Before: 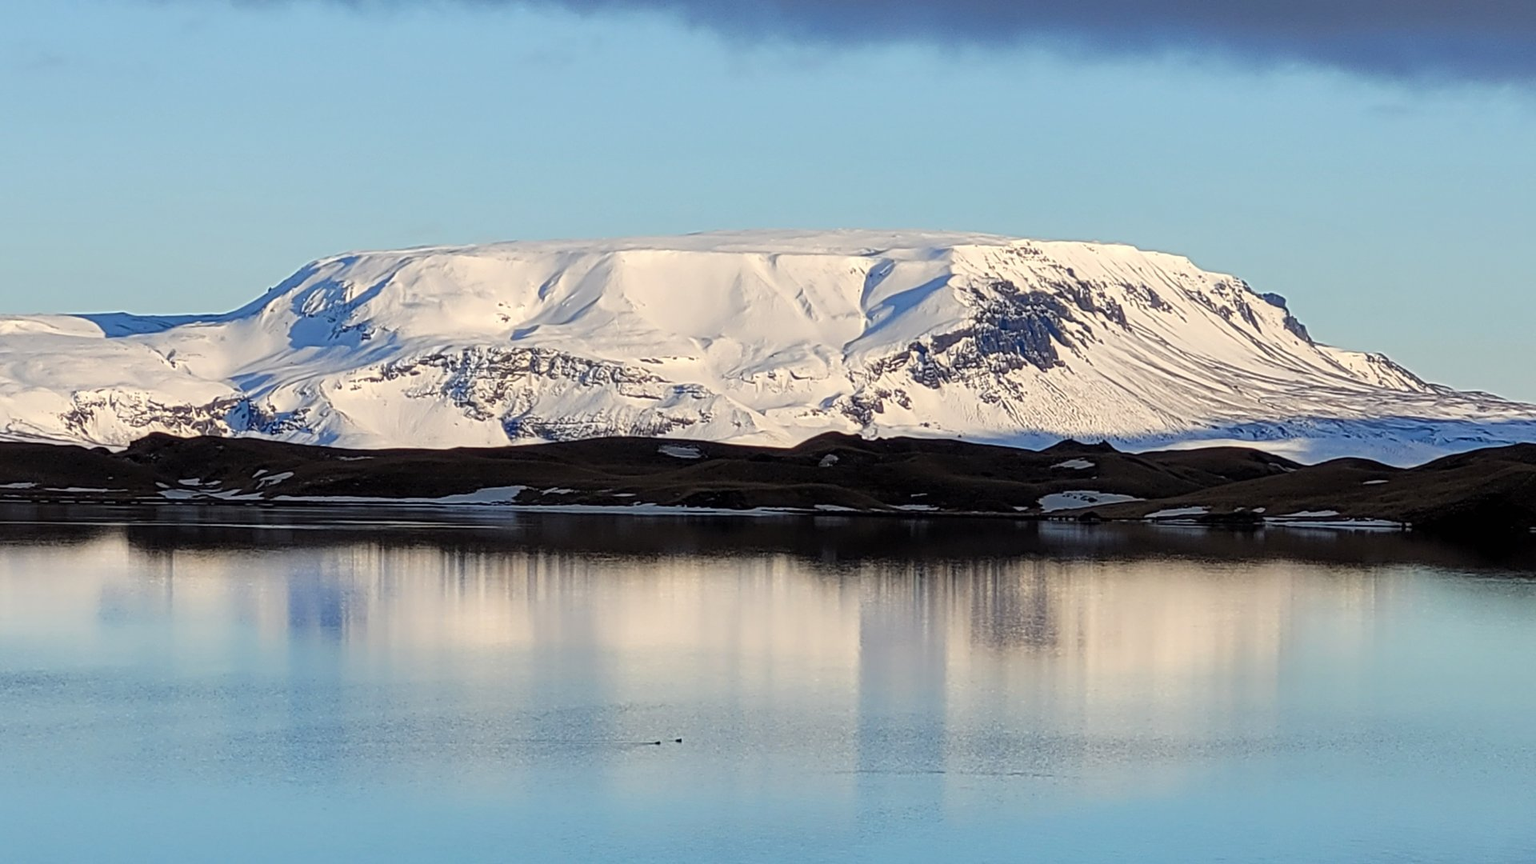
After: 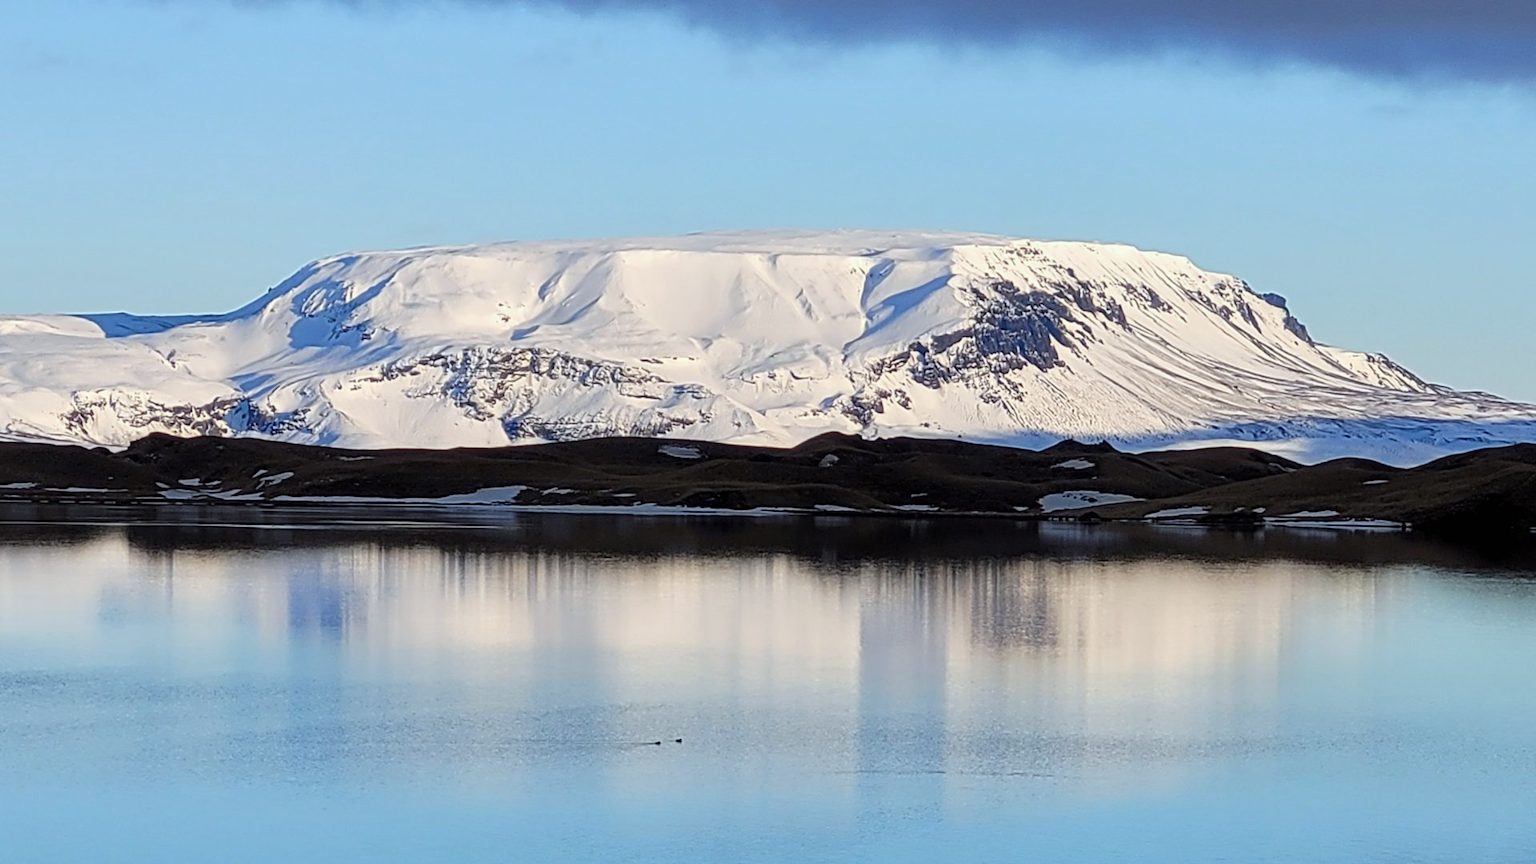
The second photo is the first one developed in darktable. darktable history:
white balance: red 0.967, blue 1.049
tone equalizer: on, module defaults
base curve: curves: ch0 [(0, 0) (0.472, 0.508) (1, 1)]
